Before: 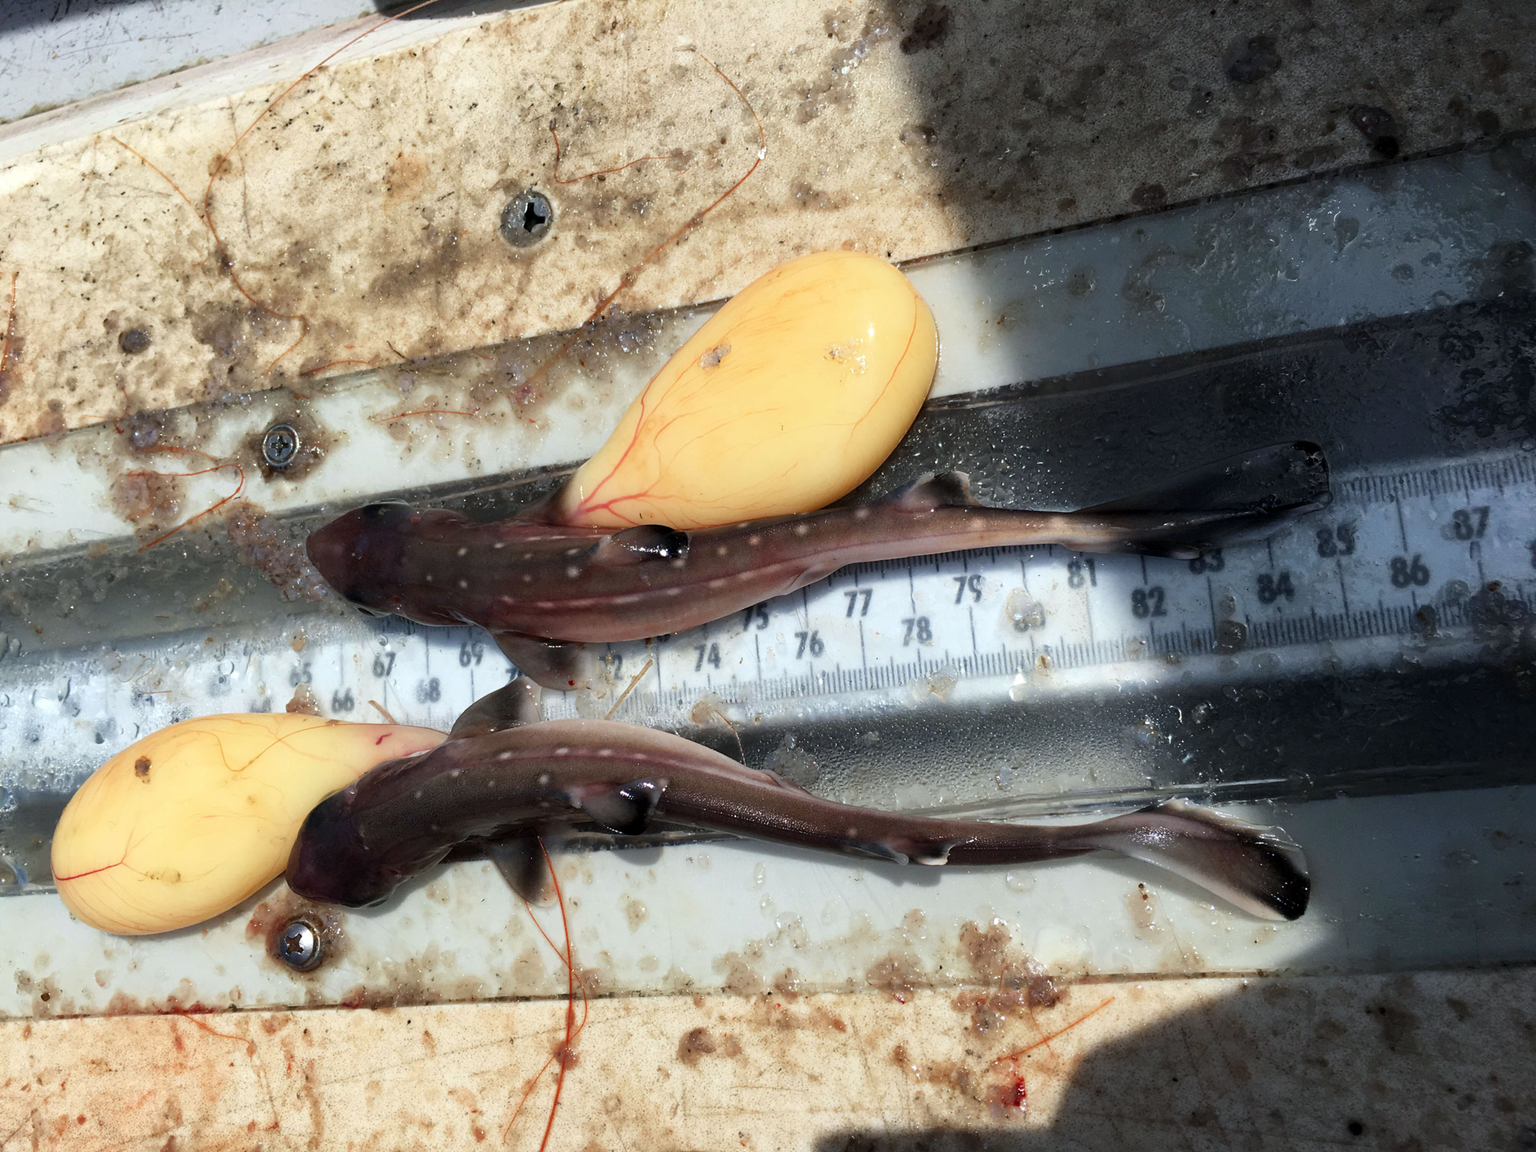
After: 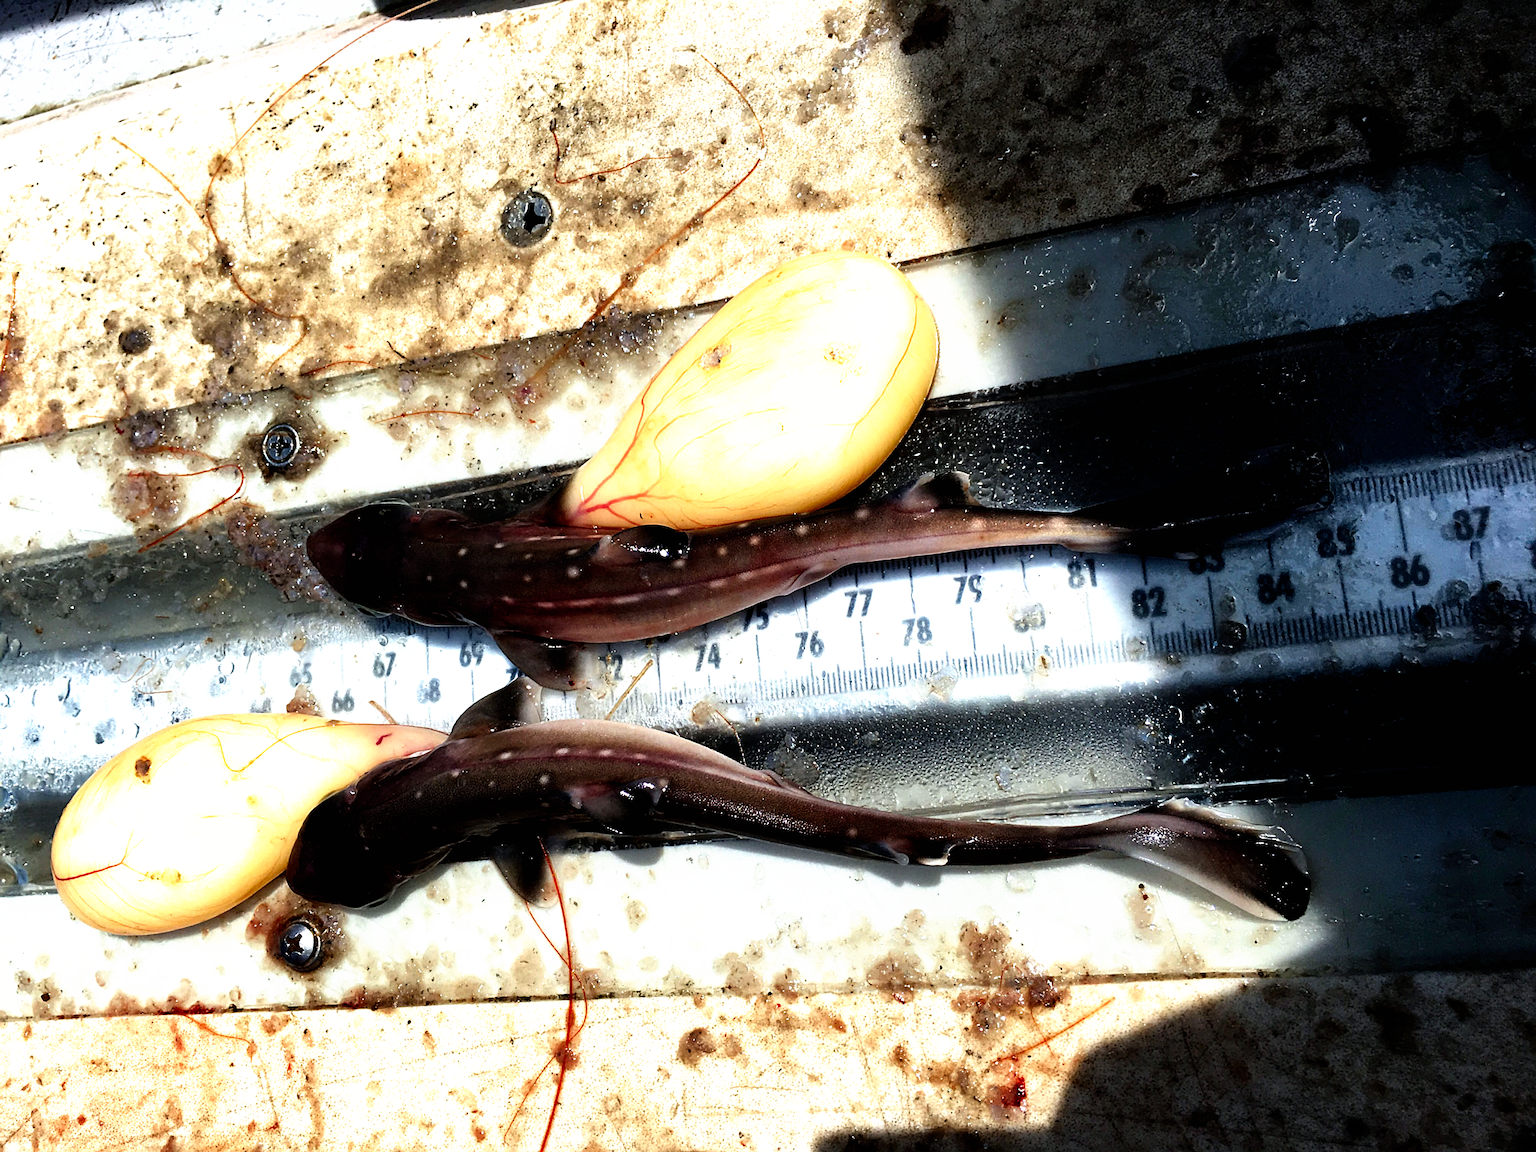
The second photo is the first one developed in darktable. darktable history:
filmic rgb: black relative exposure -8.2 EV, white relative exposure 2.2 EV, threshold 3 EV, hardness 7.11, latitude 85.74%, contrast 1.696, highlights saturation mix -4%, shadows ↔ highlights balance -2.69%, preserve chrominance no, color science v5 (2021), contrast in shadows safe, contrast in highlights safe, enable highlight reconstruction true
sharpen: on, module defaults
